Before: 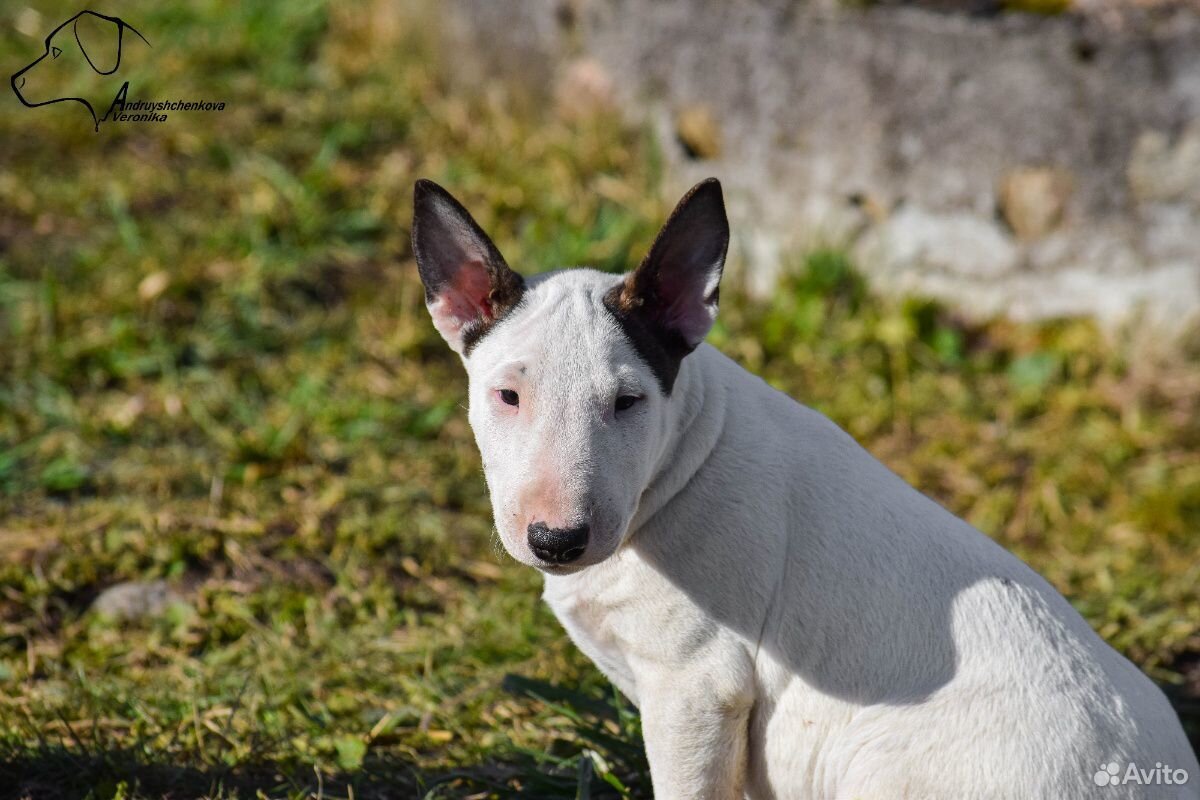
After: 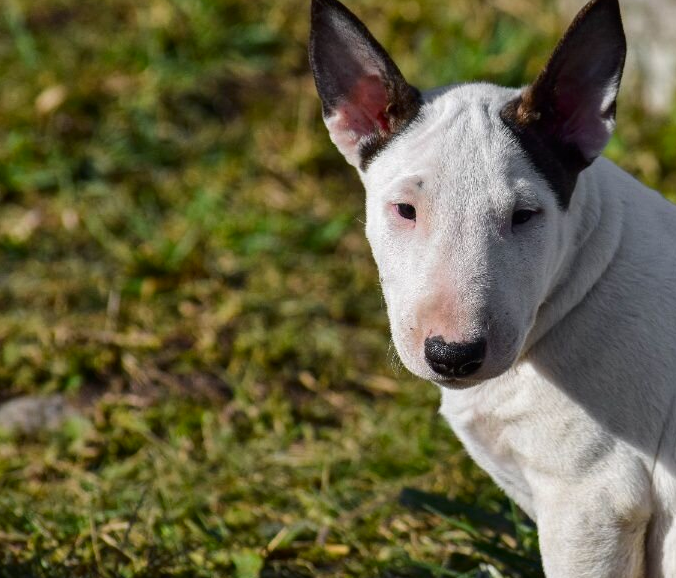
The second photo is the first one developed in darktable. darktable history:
contrast brightness saturation: brightness -0.093
crop: left 8.635%, top 23.355%, right 34.997%, bottom 4.29%
